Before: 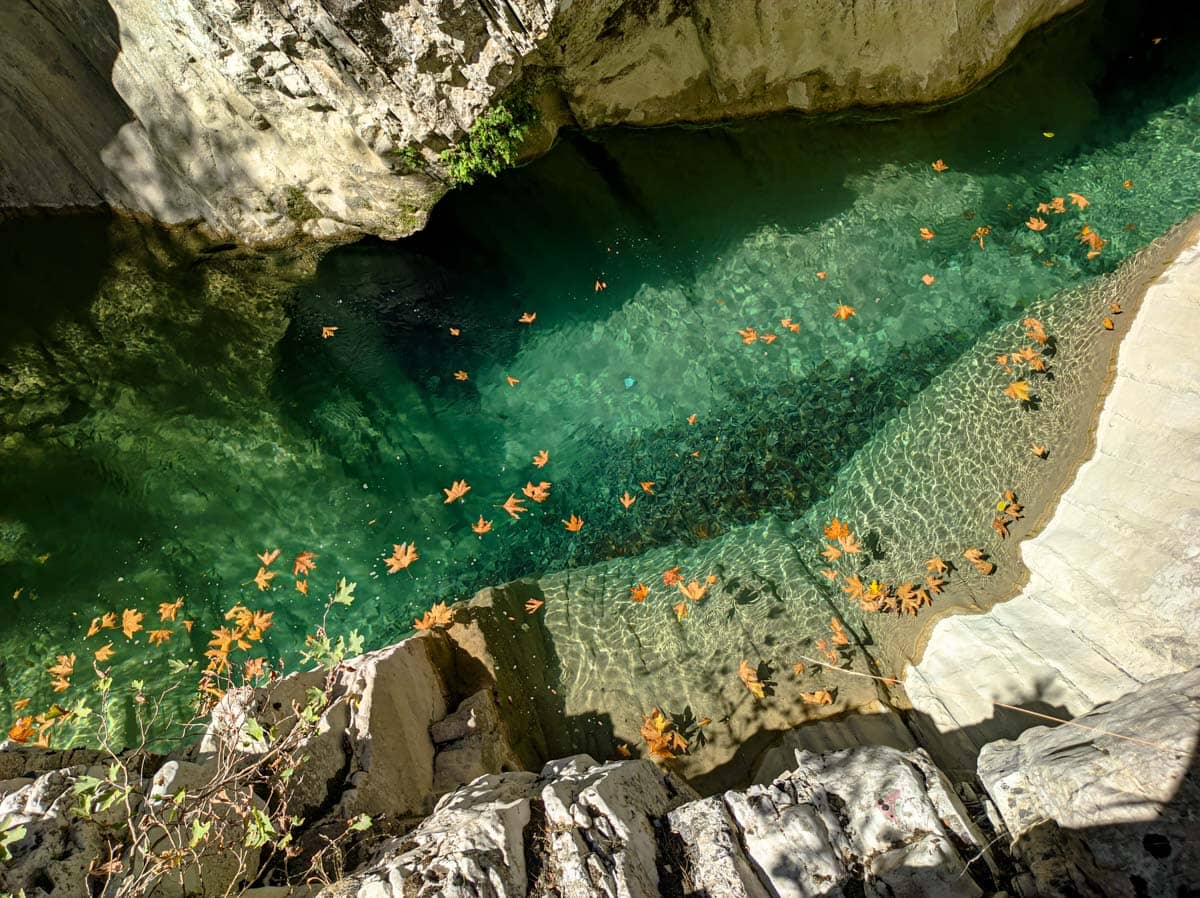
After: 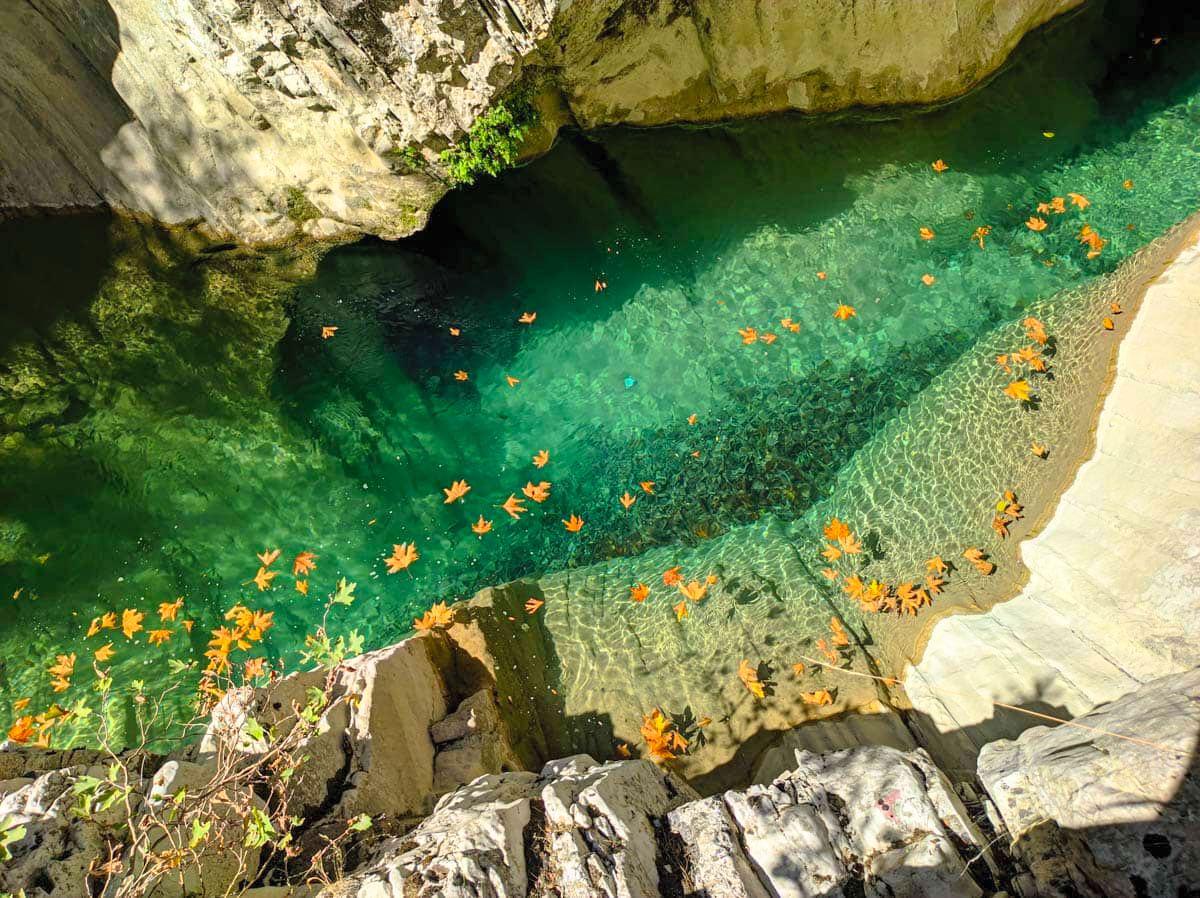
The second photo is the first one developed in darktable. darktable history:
contrast brightness saturation: contrast 0.069, brightness 0.17, saturation 0.407
